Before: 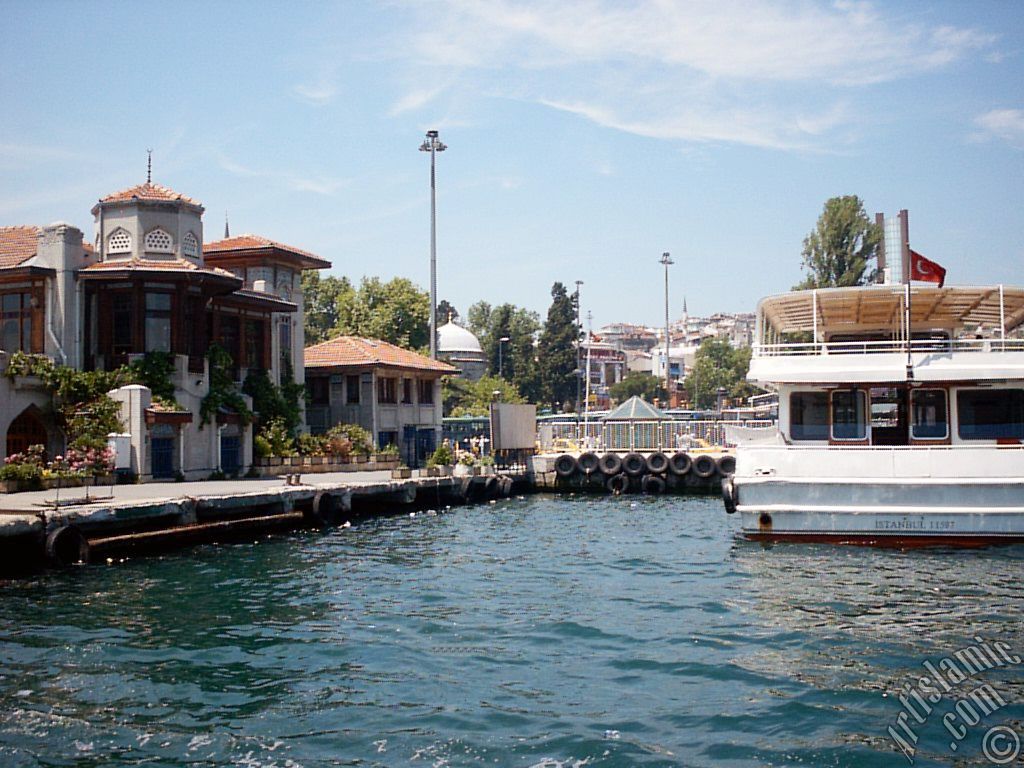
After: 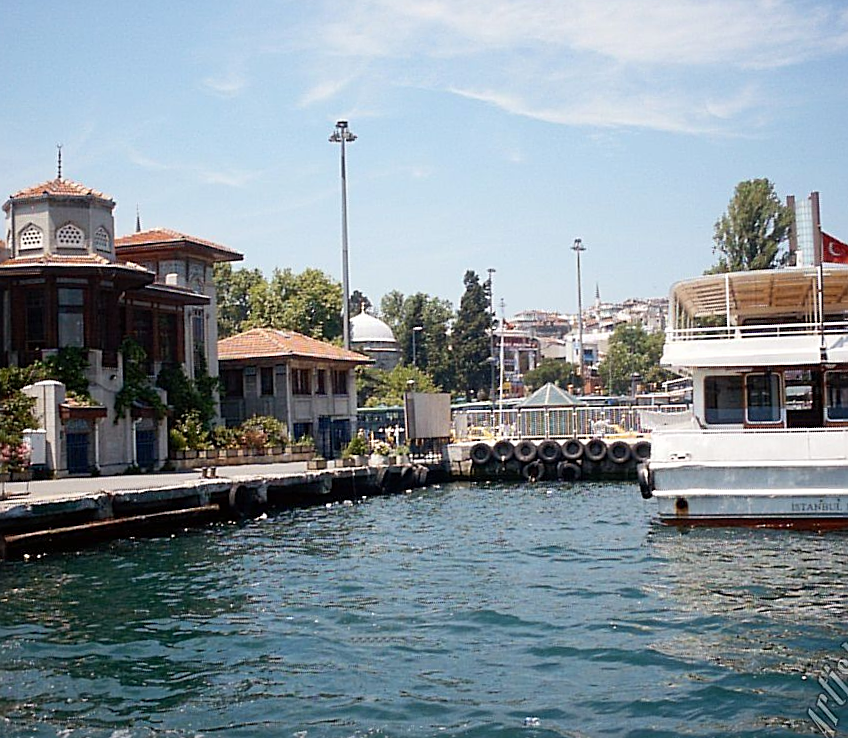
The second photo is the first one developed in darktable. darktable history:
sharpen: on, module defaults
rotate and perspective: rotation -1°, crop left 0.011, crop right 0.989, crop top 0.025, crop bottom 0.975
crop: left 8.026%, right 7.374%
